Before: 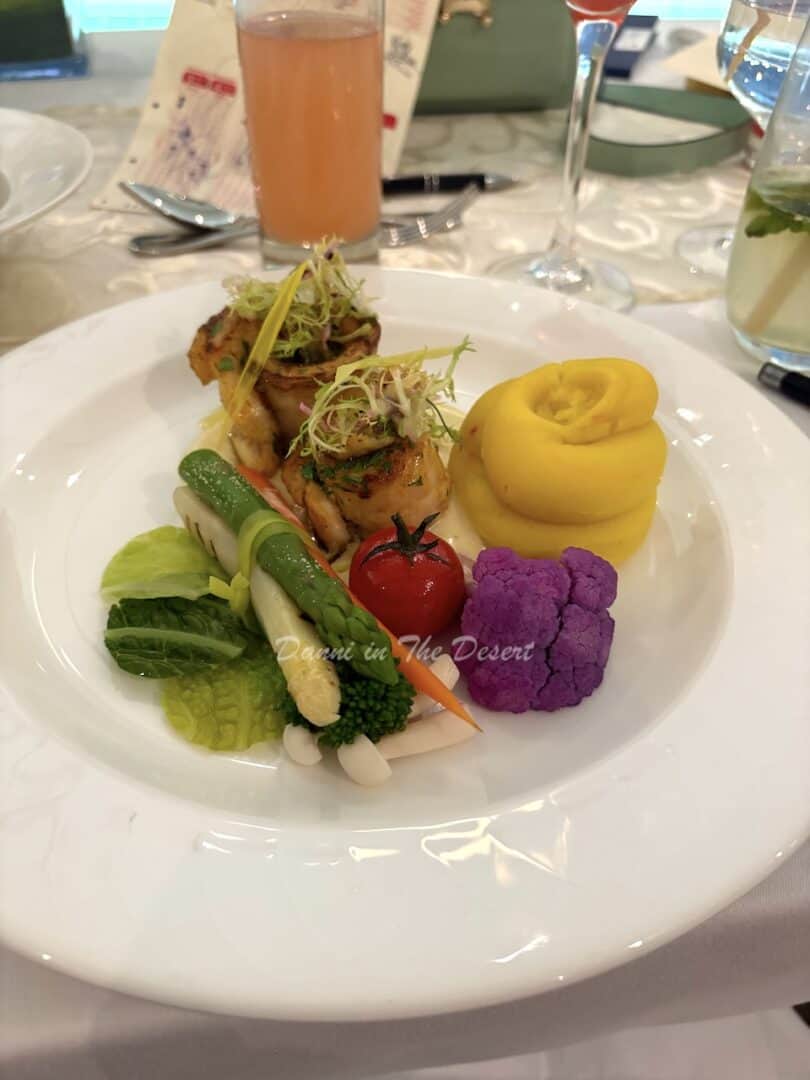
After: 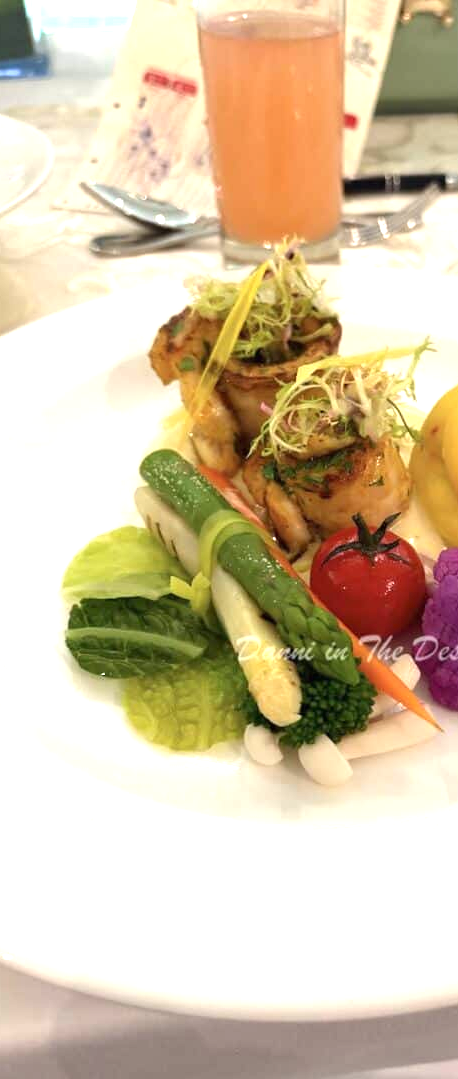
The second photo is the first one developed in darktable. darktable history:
crop: left 4.863%, right 38.473%
exposure: black level correction 0, exposure 1.001 EV, compensate highlight preservation false
